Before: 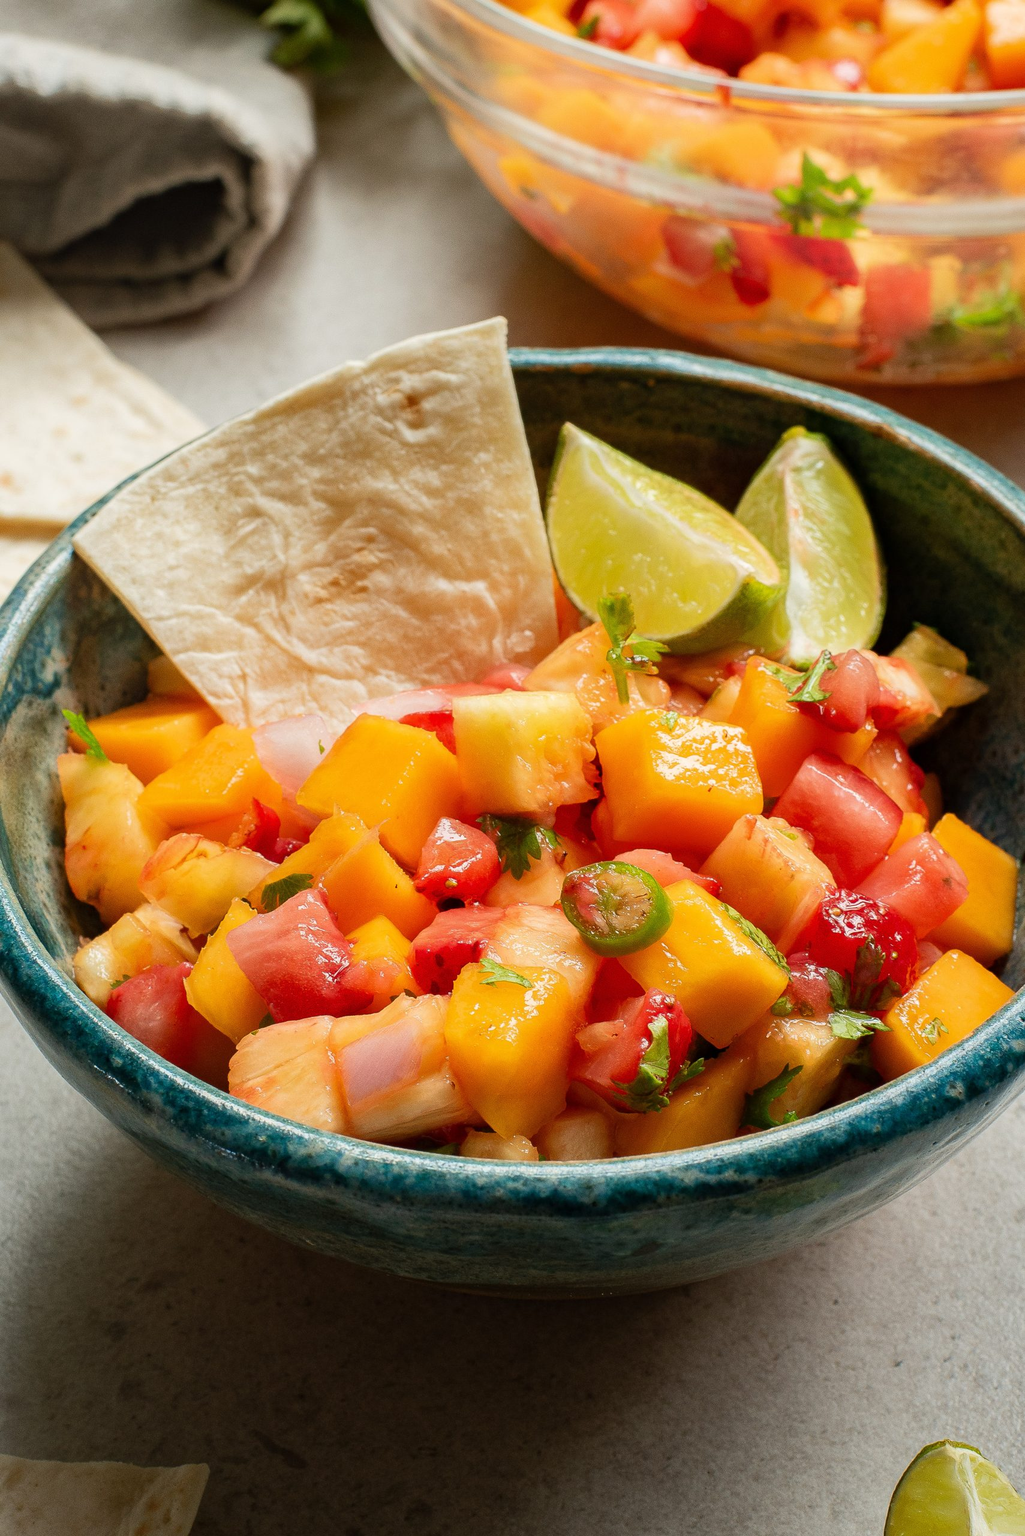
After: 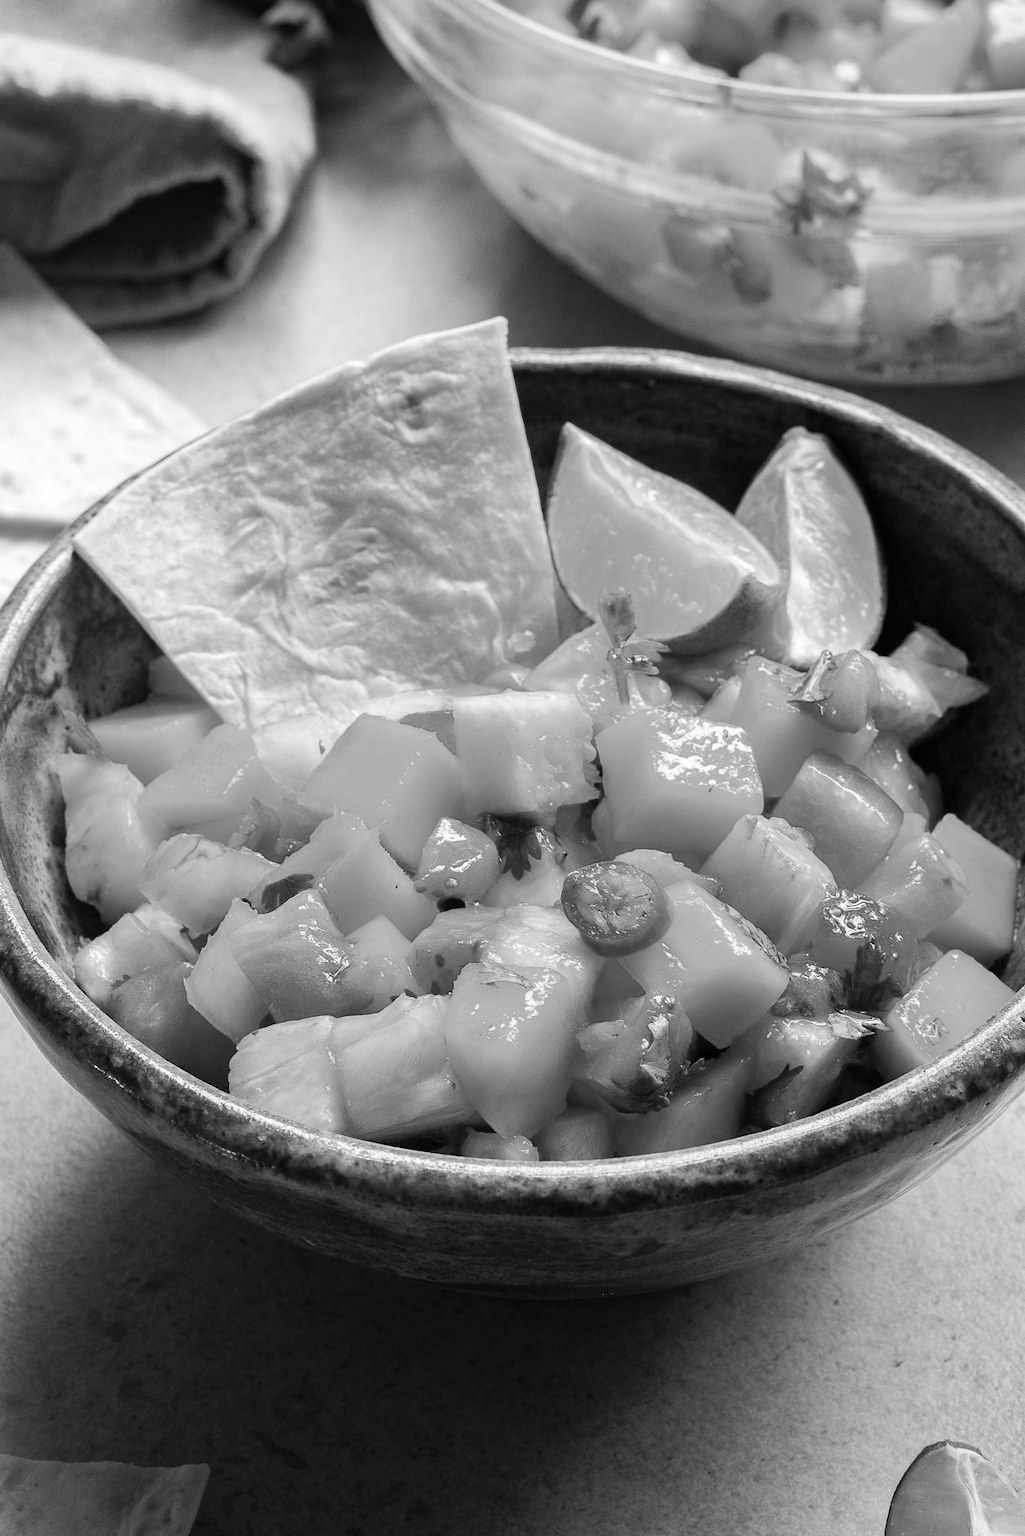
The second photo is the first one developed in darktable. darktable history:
exposure: compensate highlight preservation false
color calibration: output gray [0.246, 0.254, 0.501, 0], gray › normalize channels true, illuminant same as pipeline (D50), adaptation XYZ, x 0.346, y 0.359, gamut compression 0
tone equalizer: -8 EV -0.417 EV, -7 EV -0.389 EV, -6 EV -0.333 EV, -5 EV -0.222 EV, -3 EV 0.222 EV, -2 EV 0.333 EV, -1 EV 0.389 EV, +0 EV 0.417 EV, edges refinement/feathering 500, mask exposure compensation -1.57 EV, preserve details no
monochrome: on, module defaults
contrast brightness saturation: brightness 0.09, saturation 0.19
